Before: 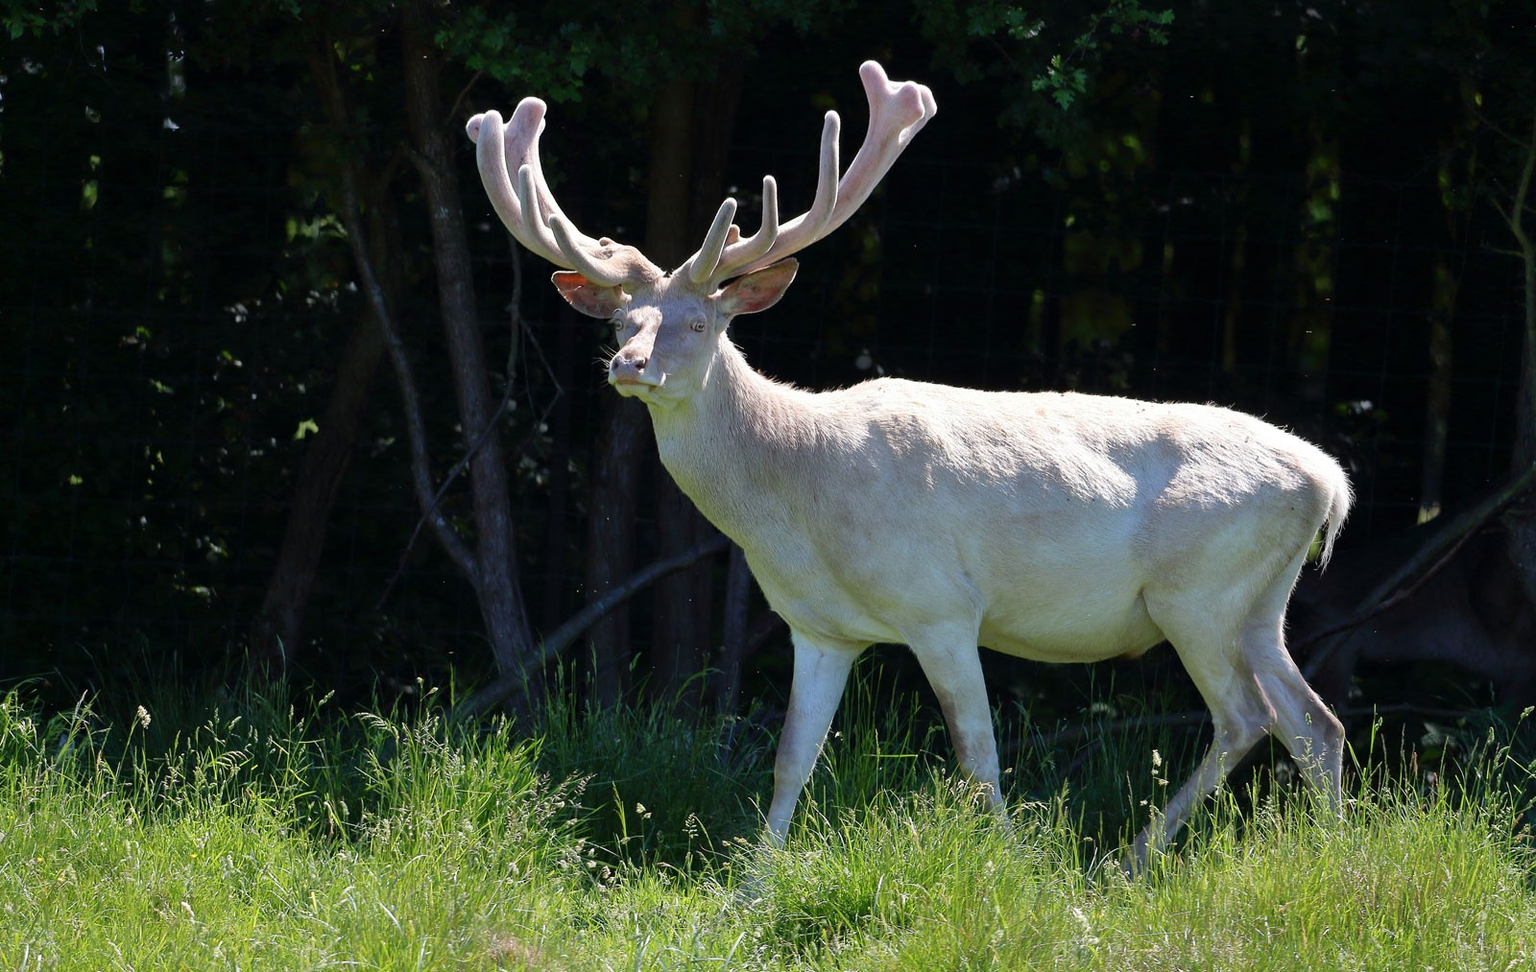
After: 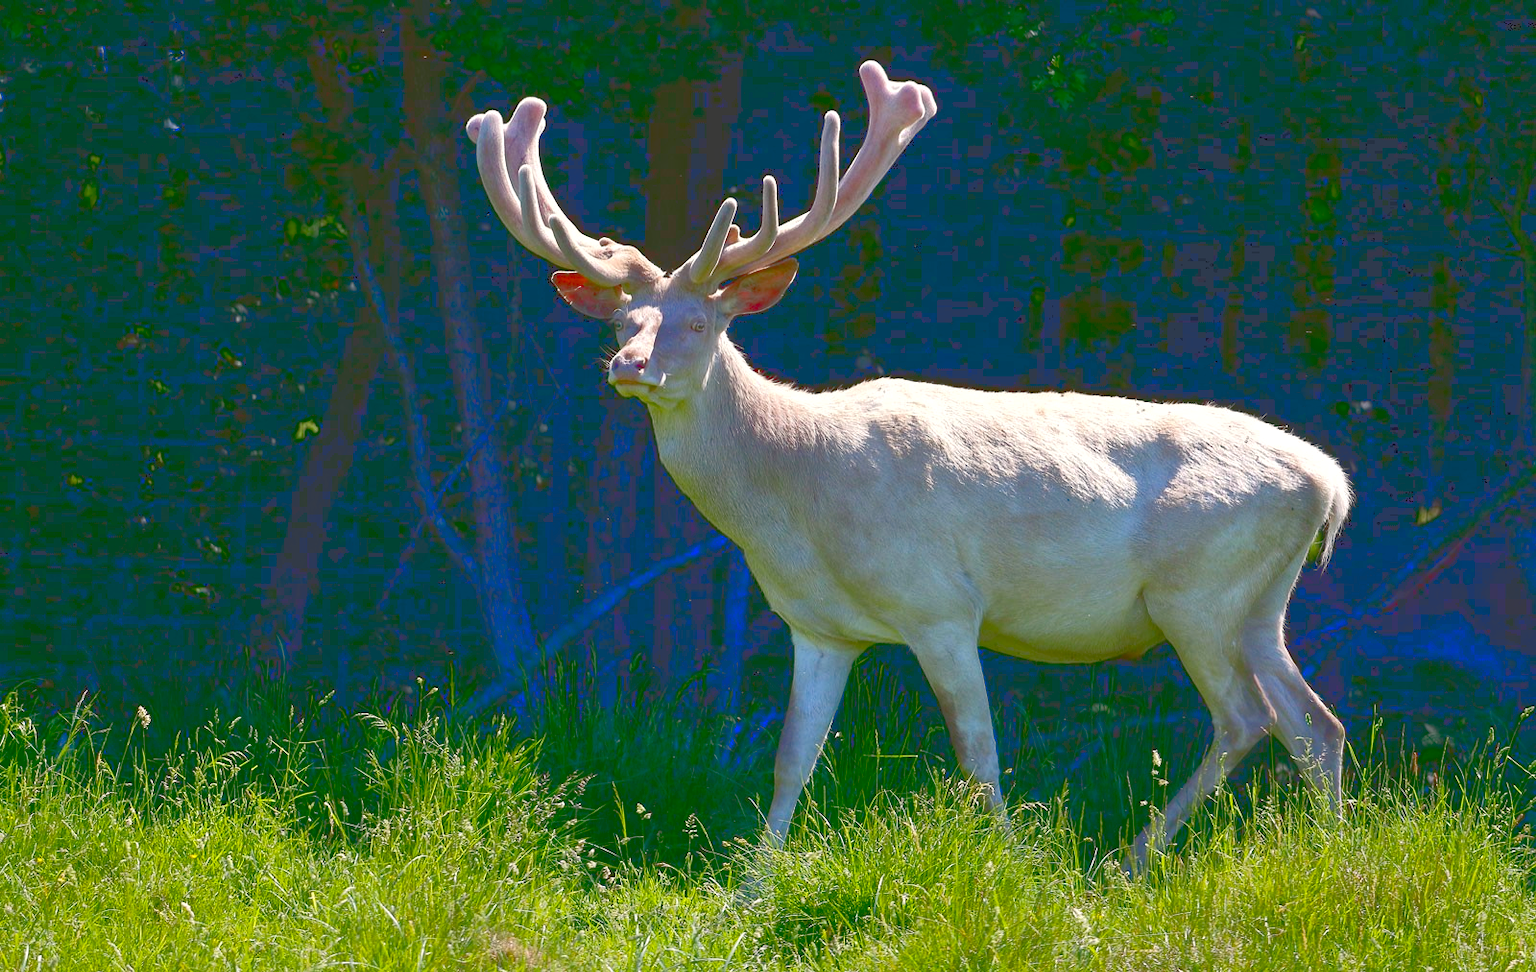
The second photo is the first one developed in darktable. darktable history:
tone curve: curves: ch0 [(0, 0) (0.003, 0.238) (0.011, 0.238) (0.025, 0.242) (0.044, 0.256) (0.069, 0.277) (0.1, 0.294) (0.136, 0.315) (0.177, 0.345) (0.224, 0.379) (0.277, 0.419) (0.335, 0.463) (0.399, 0.511) (0.468, 0.566) (0.543, 0.627) (0.623, 0.687) (0.709, 0.75) (0.801, 0.824) (0.898, 0.89) (1, 1)], color space Lab, linked channels, preserve colors none
color balance rgb: highlights gain › chroma 1.124%, highlights gain › hue 60.25°, linear chroma grading › shadows 31.834%, linear chroma grading › global chroma -1.947%, linear chroma grading › mid-tones 4.368%, perceptual saturation grading › global saturation 19.458%, perceptual brilliance grading › highlights 3.386%, perceptual brilliance grading › mid-tones -17.529%, perceptual brilliance grading › shadows -41.008%, global vibrance 20%
